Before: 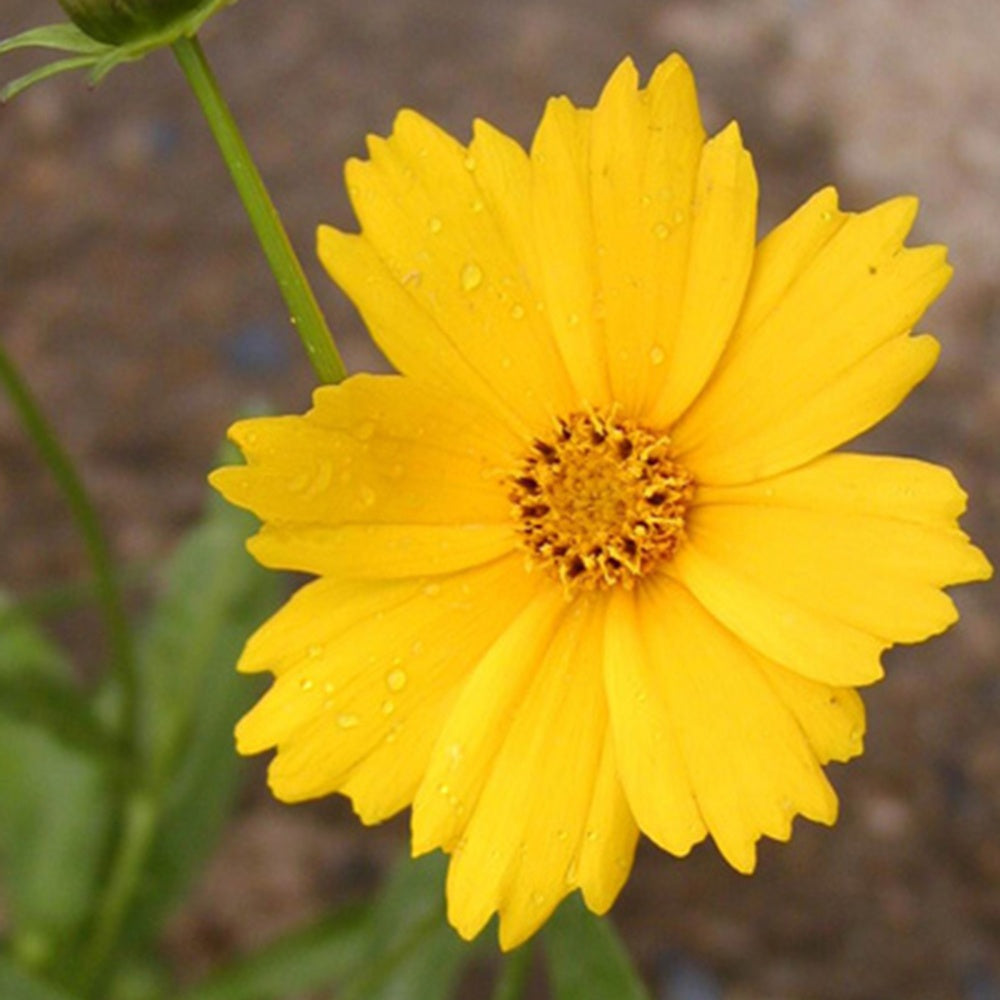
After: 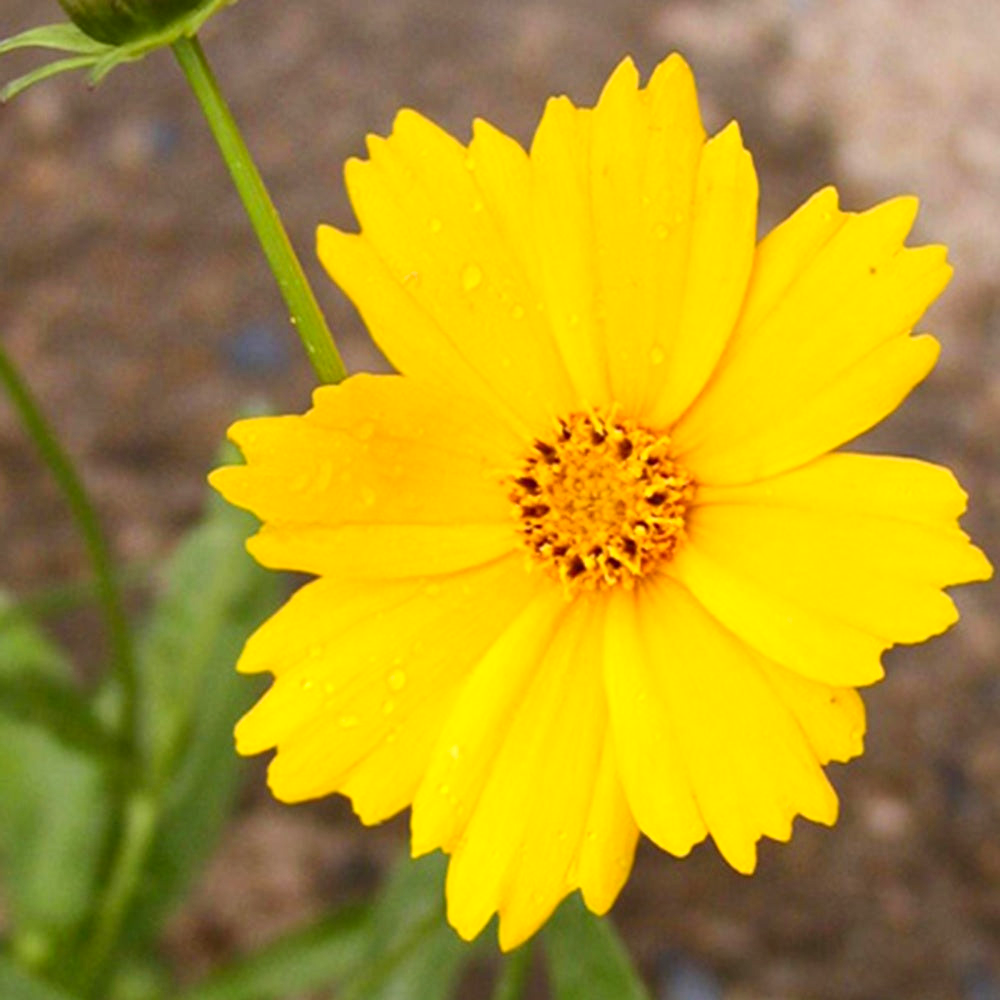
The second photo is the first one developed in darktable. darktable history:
contrast brightness saturation: contrast 0.2, brightness 0.16, saturation 0.22
tone equalizer: on, module defaults
local contrast: mode bilateral grid, contrast 20, coarseness 50, detail 120%, midtone range 0.2
